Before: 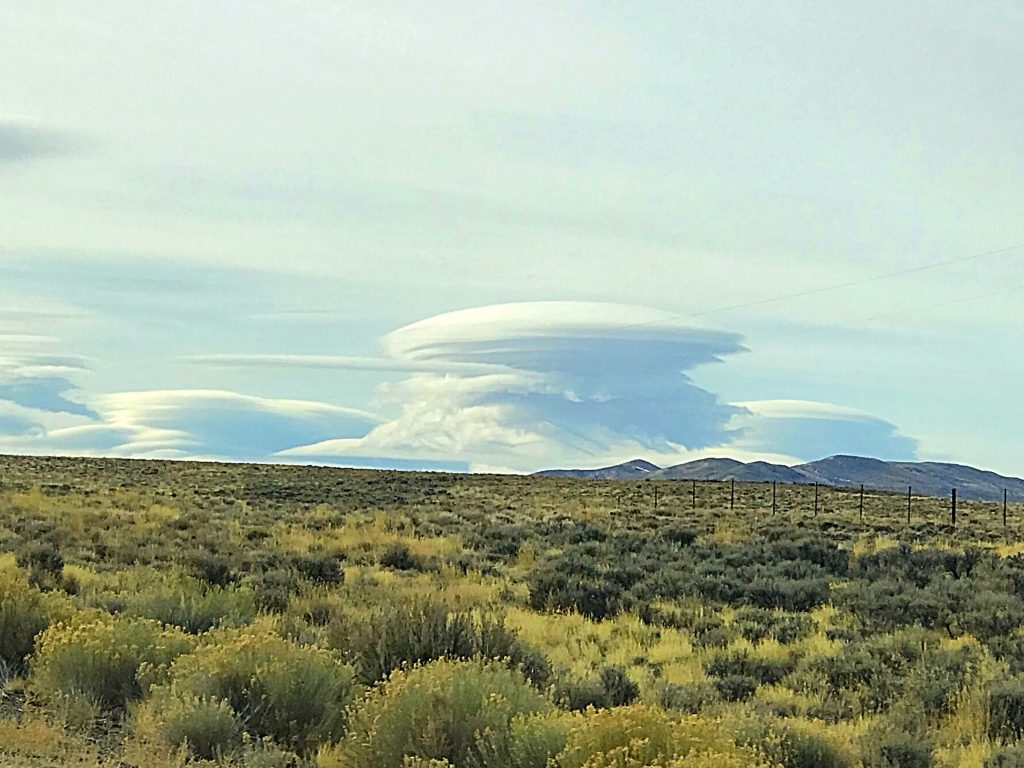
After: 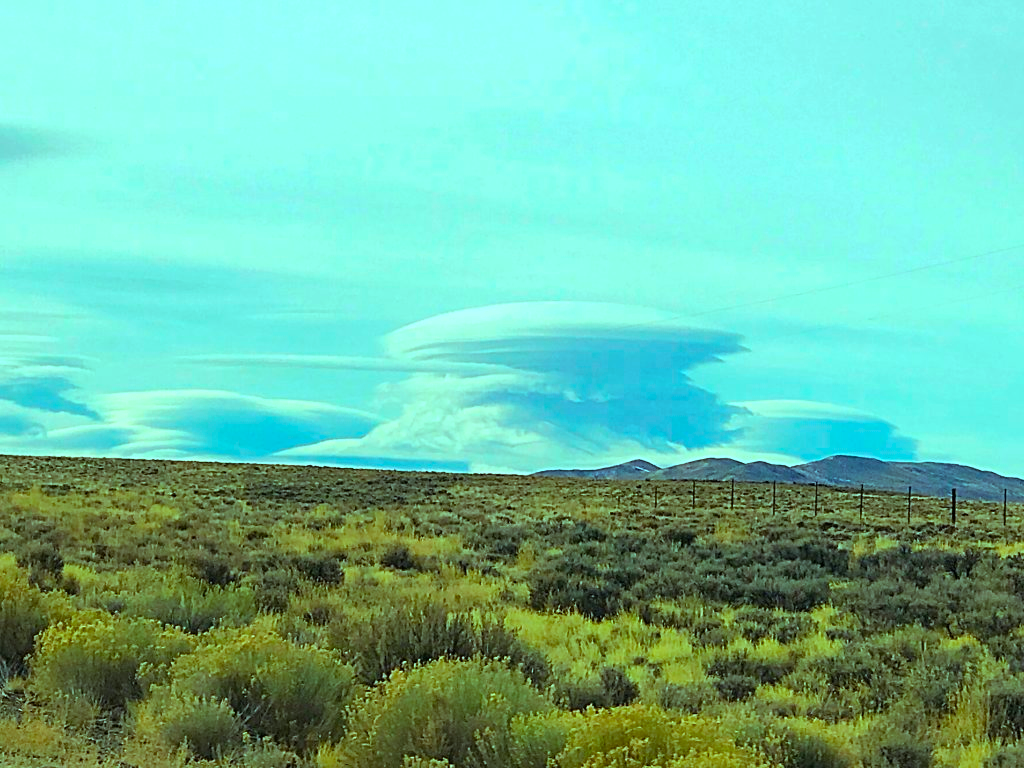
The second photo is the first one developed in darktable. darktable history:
color balance rgb: highlights gain › chroma 5.494%, highlights gain › hue 195.92°, perceptual saturation grading › global saturation 25.012%
levels: mode automatic
